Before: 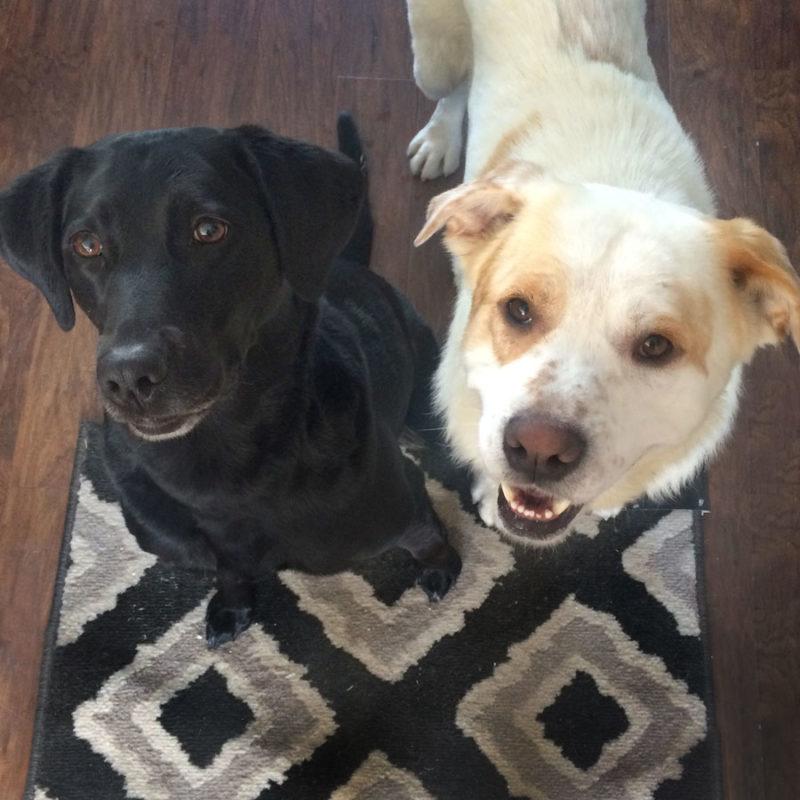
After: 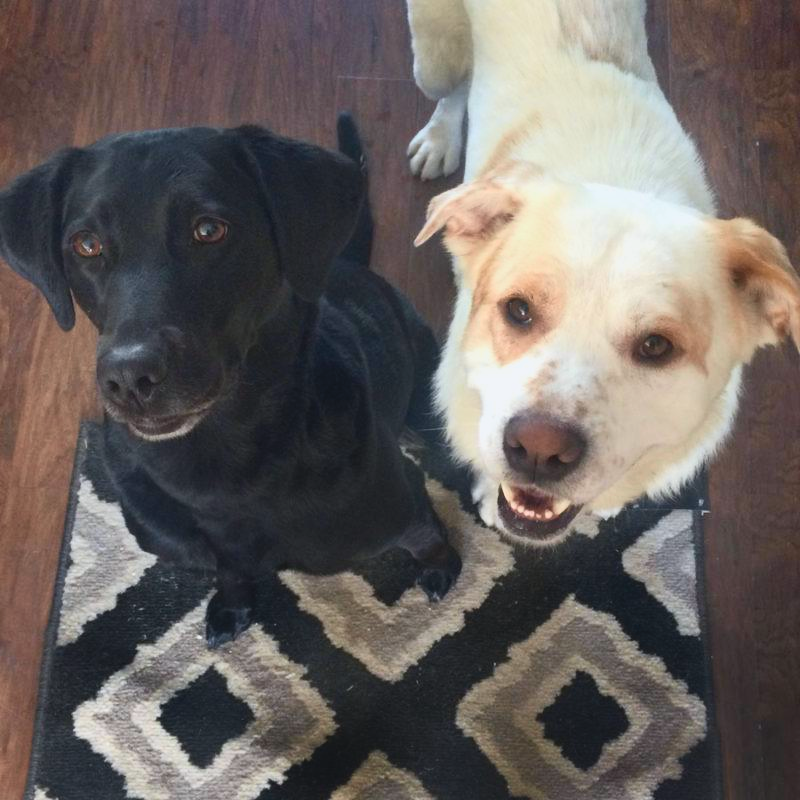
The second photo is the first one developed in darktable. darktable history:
tone curve: curves: ch0 [(0, 0.045) (0.155, 0.169) (0.46, 0.466) (0.751, 0.788) (1, 0.961)]; ch1 [(0, 0) (0.43, 0.408) (0.472, 0.469) (0.505, 0.503) (0.553, 0.563) (0.592, 0.581) (0.631, 0.625) (1, 1)]; ch2 [(0, 0) (0.505, 0.495) (0.55, 0.557) (0.583, 0.573) (1, 1)], color space Lab, independent channels, preserve colors none
white balance: red 1, blue 1
